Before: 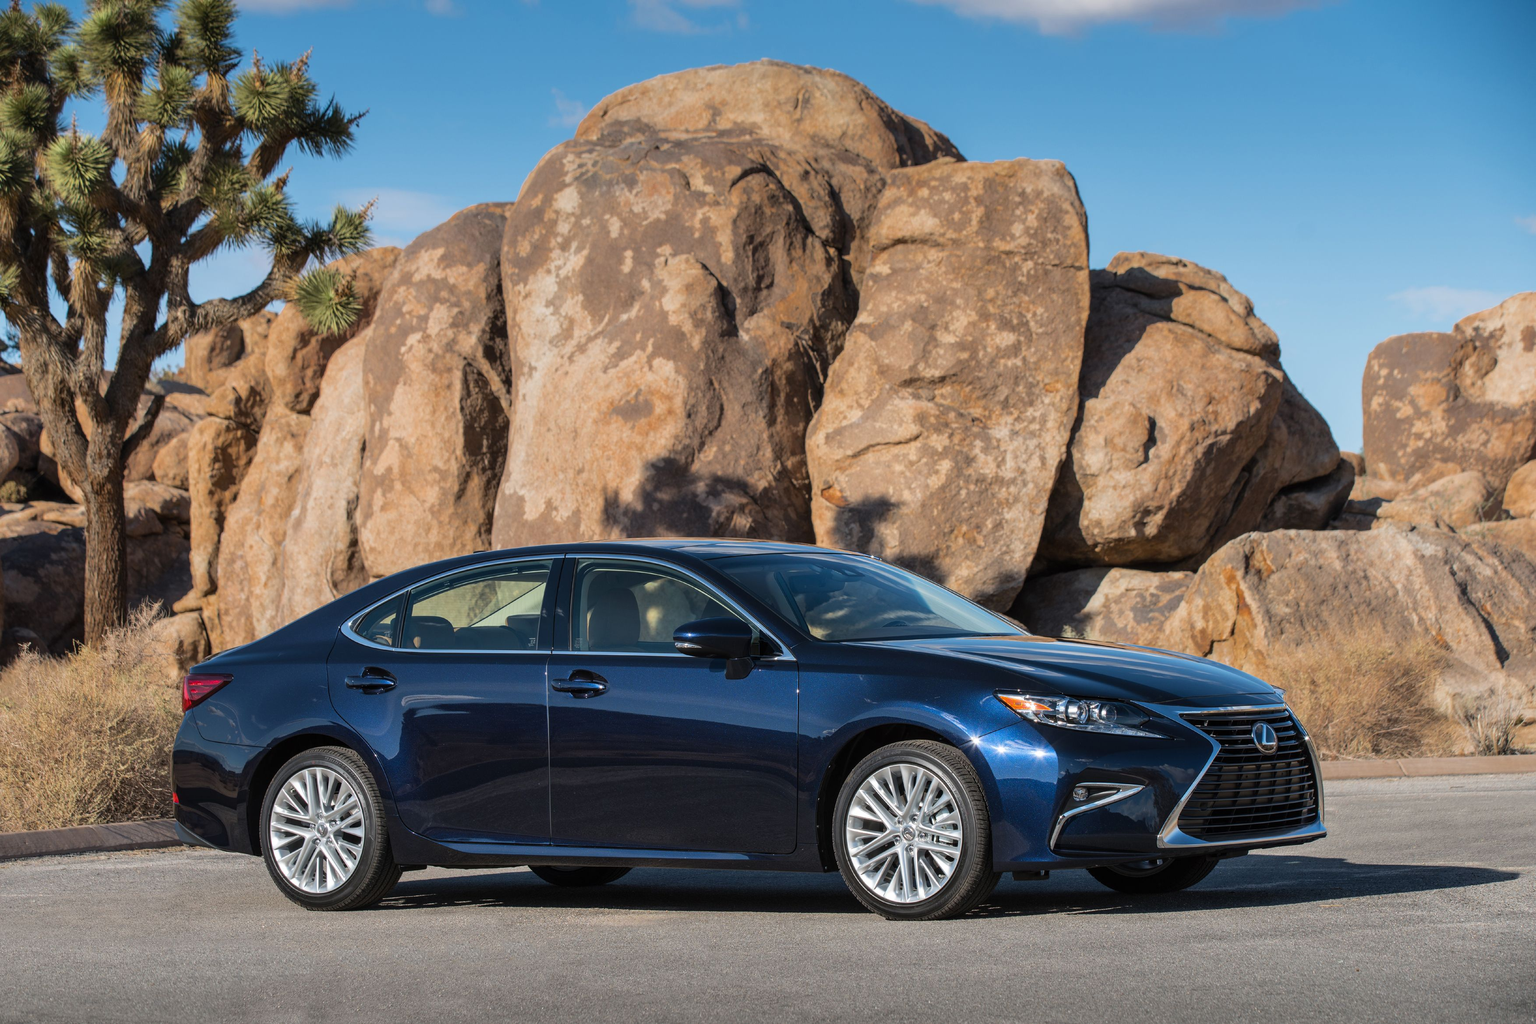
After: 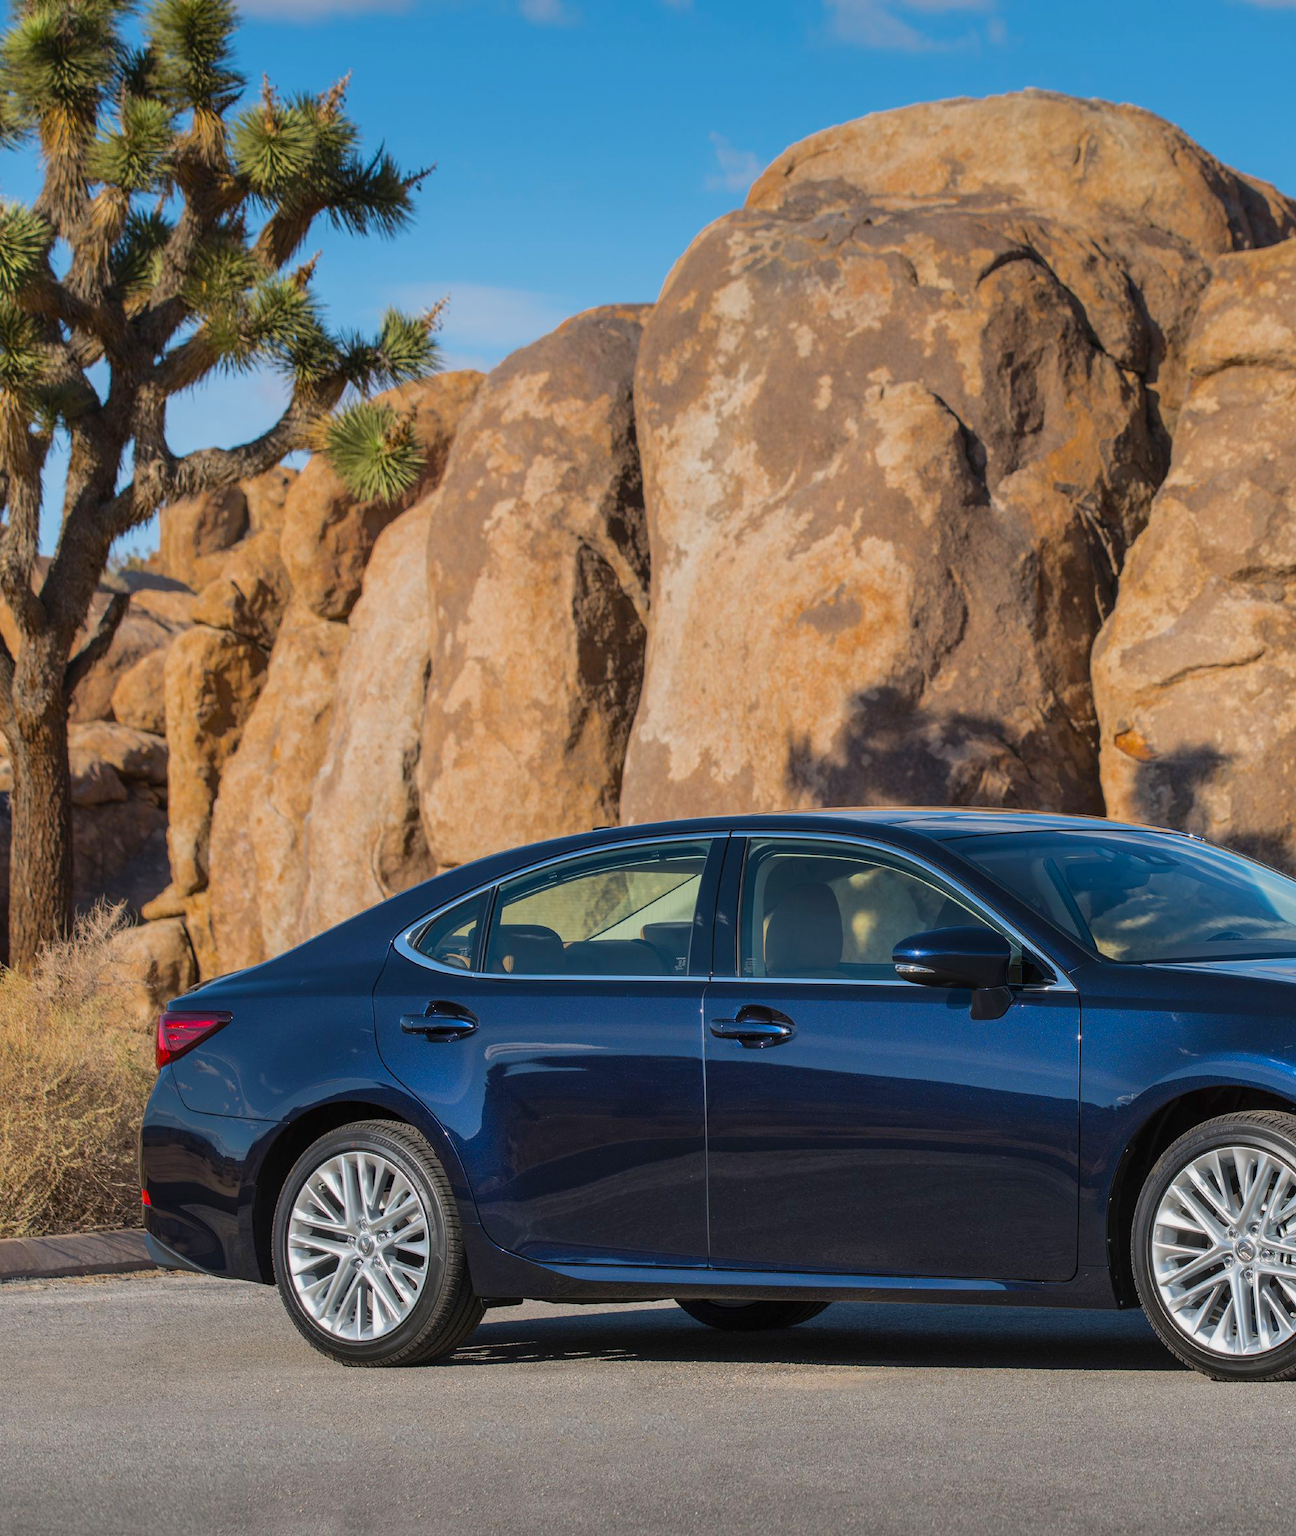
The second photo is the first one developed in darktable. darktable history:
color balance: output saturation 120%
color balance rgb: contrast -10%
crop: left 5.114%, right 38.589%
